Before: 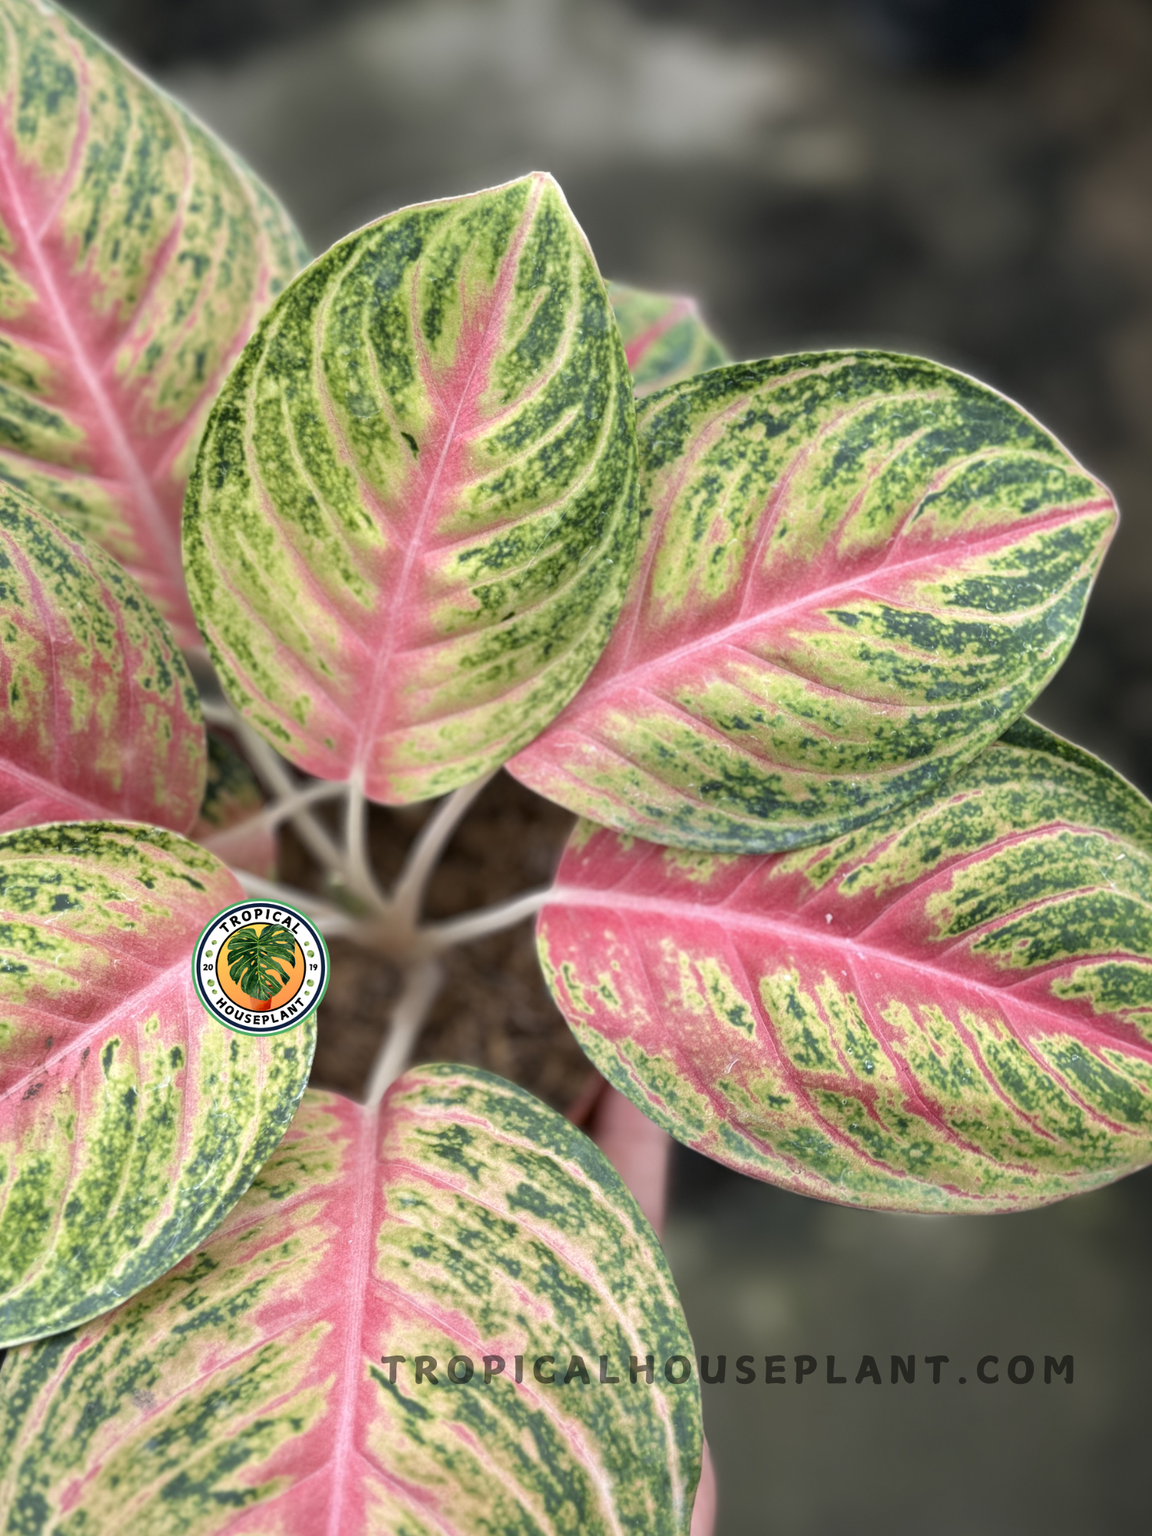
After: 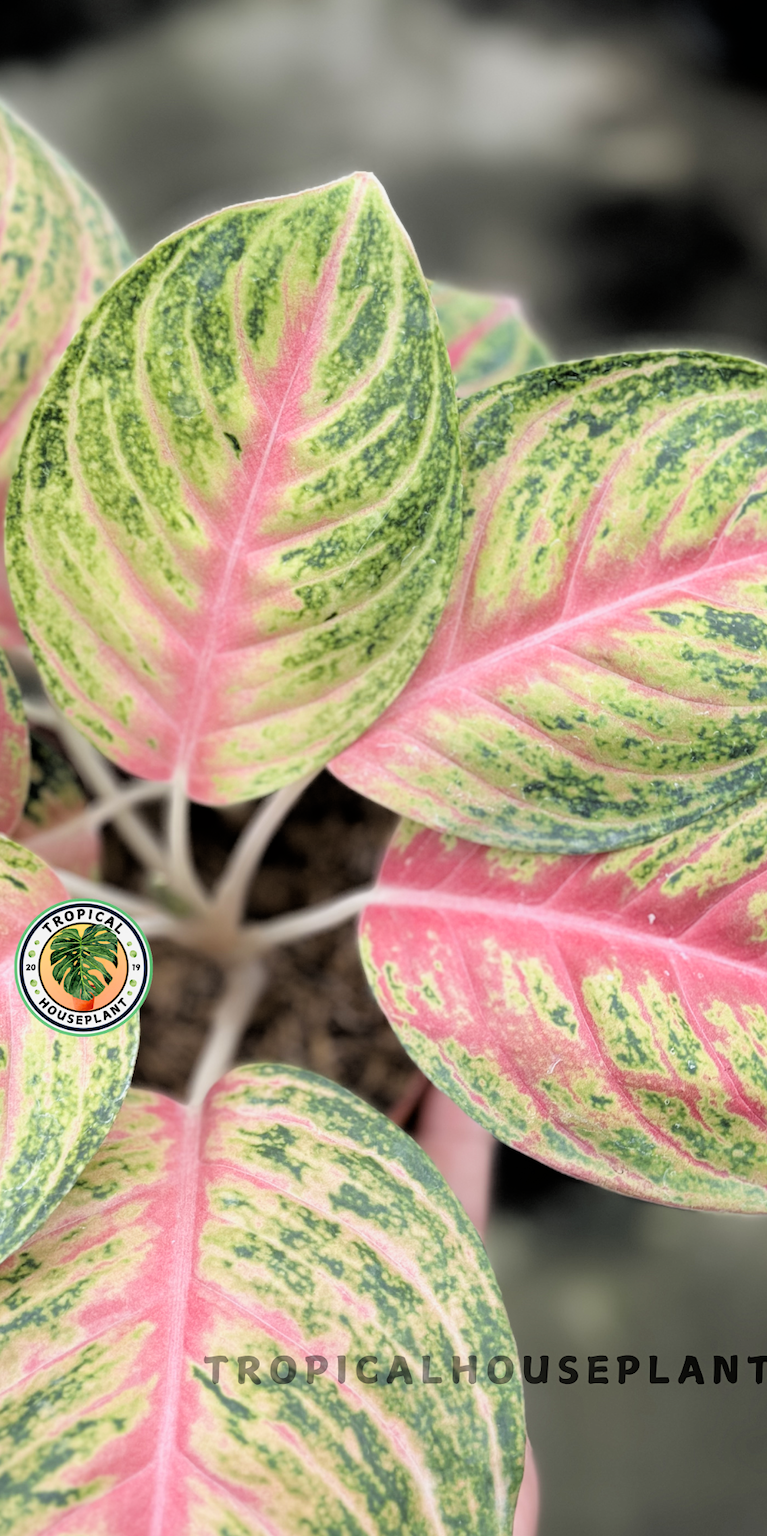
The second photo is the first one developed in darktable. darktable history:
filmic rgb: black relative exposure -3.31 EV, white relative exposure 3.45 EV, hardness 2.36, contrast 1.103
exposure: exposure 0.485 EV, compensate highlight preservation false
crop: left 15.419%, right 17.914%
contrast equalizer: y [[0.5, 0.488, 0.462, 0.461, 0.491, 0.5], [0.5 ×6], [0.5 ×6], [0 ×6], [0 ×6]]
